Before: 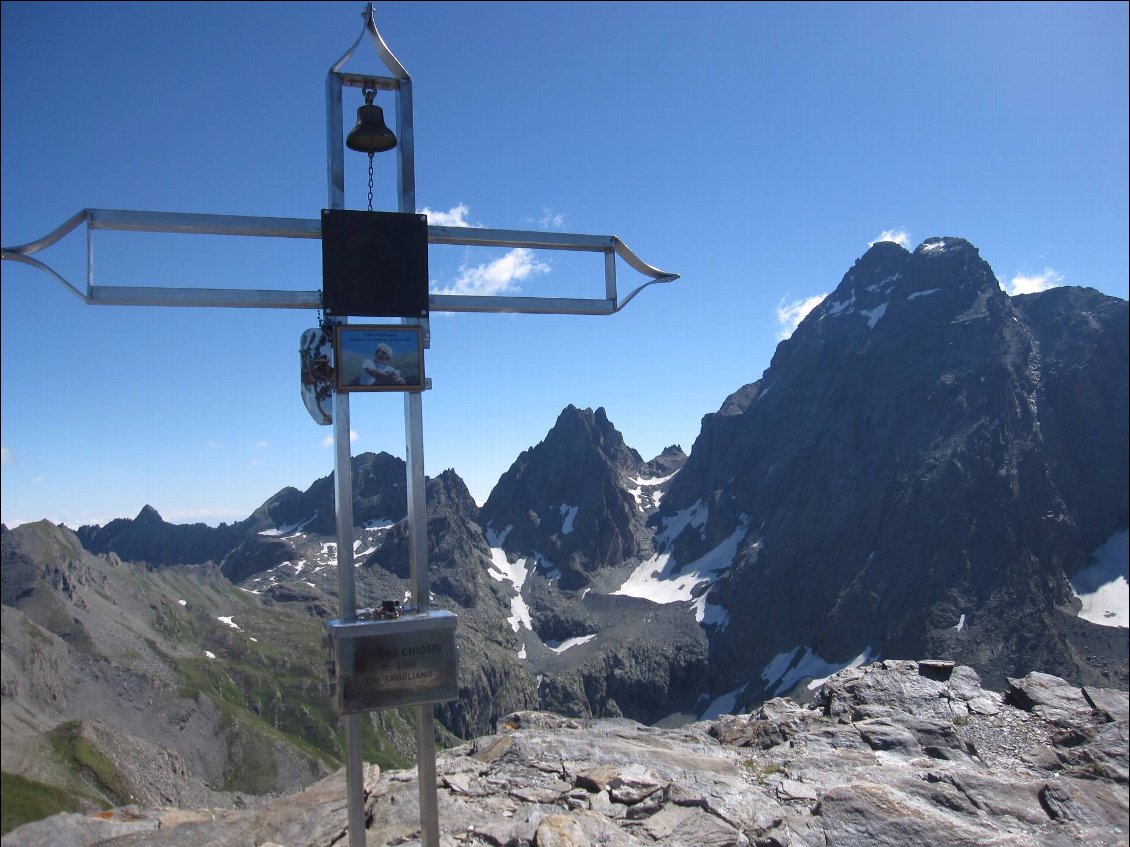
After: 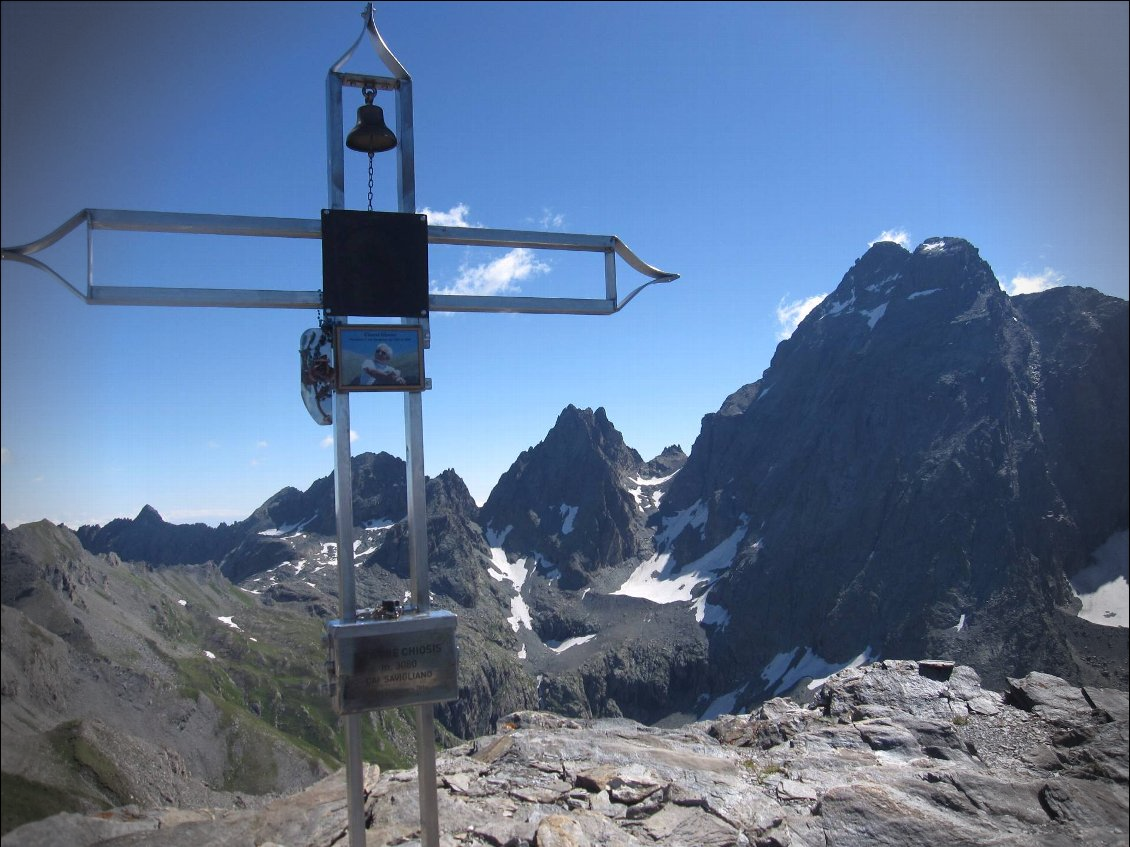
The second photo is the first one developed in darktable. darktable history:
vignetting: fall-off radius 31.16%
